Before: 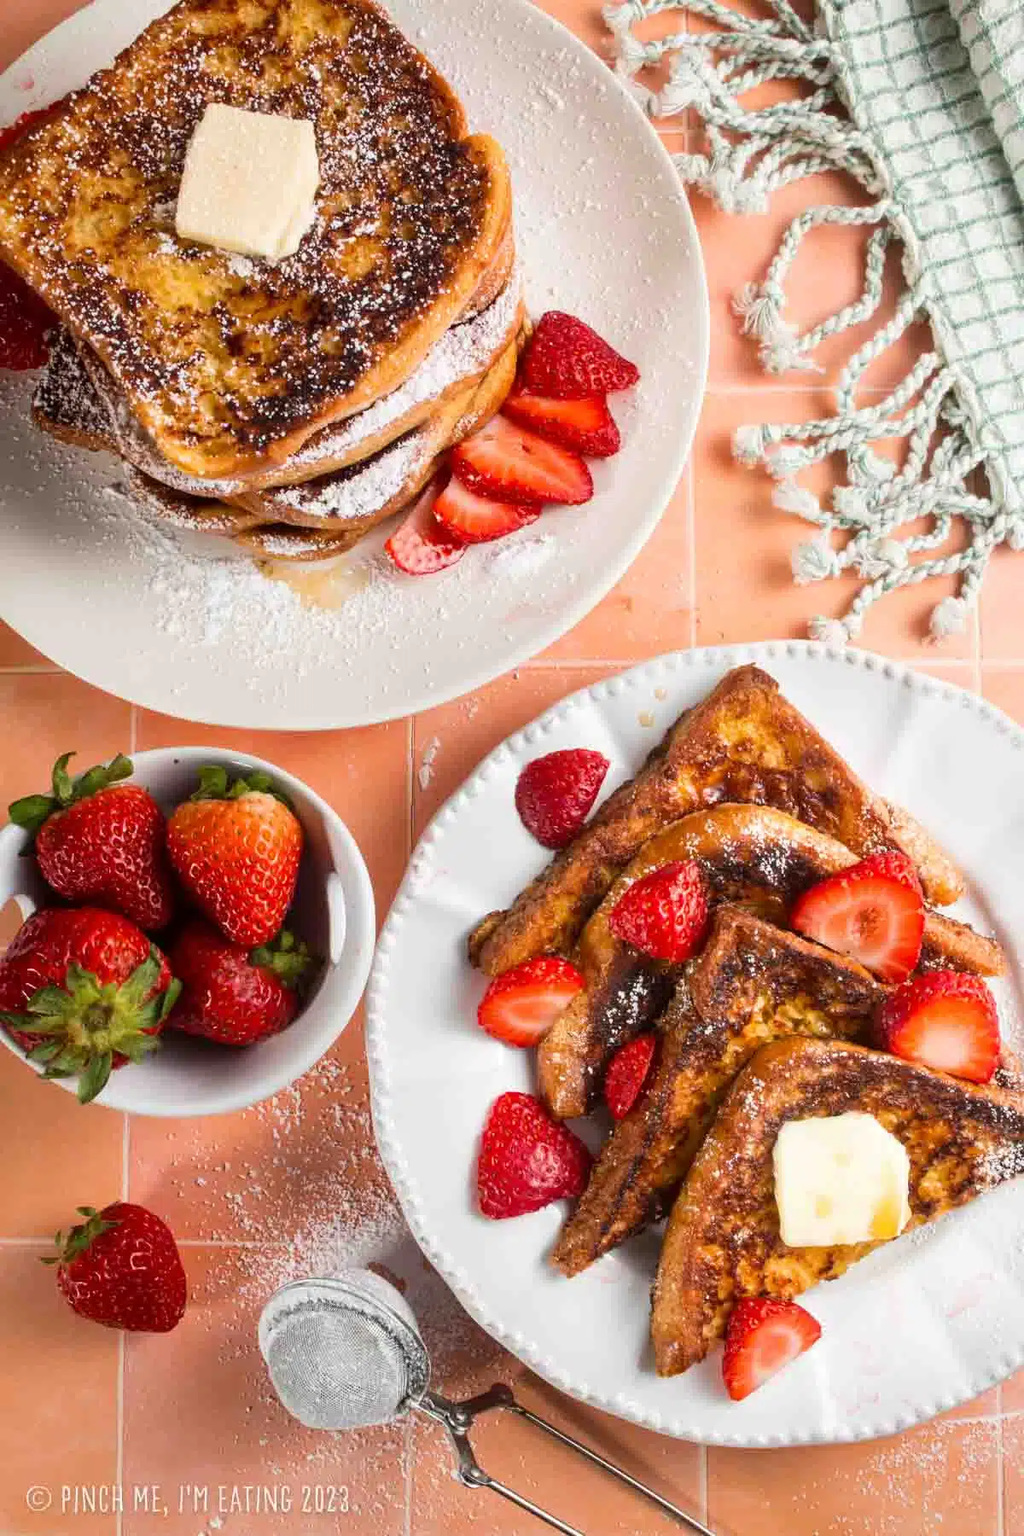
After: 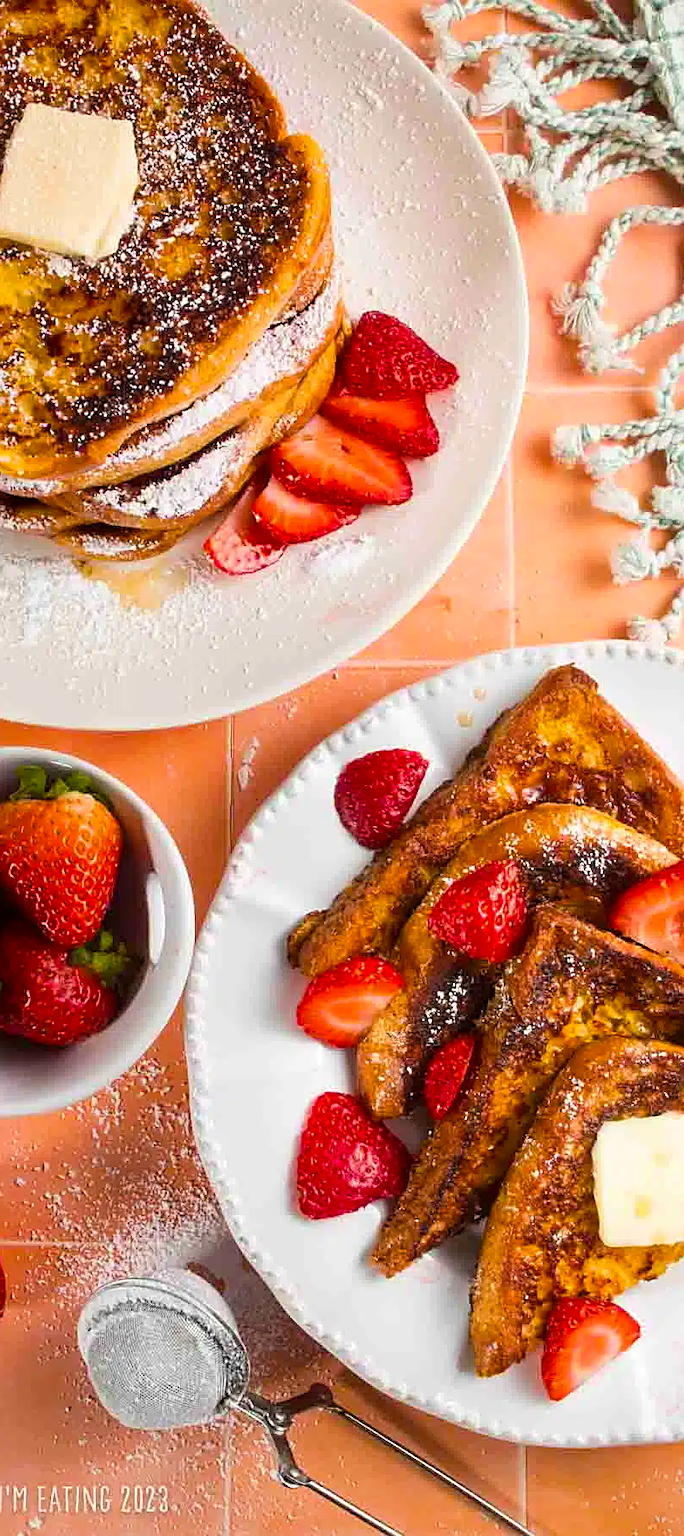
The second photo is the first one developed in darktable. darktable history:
color balance rgb: perceptual saturation grading › global saturation 20%, global vibrance 20%
crop and rotate: left 17.732%, right 15.423%
sharpen: on, module defaults
